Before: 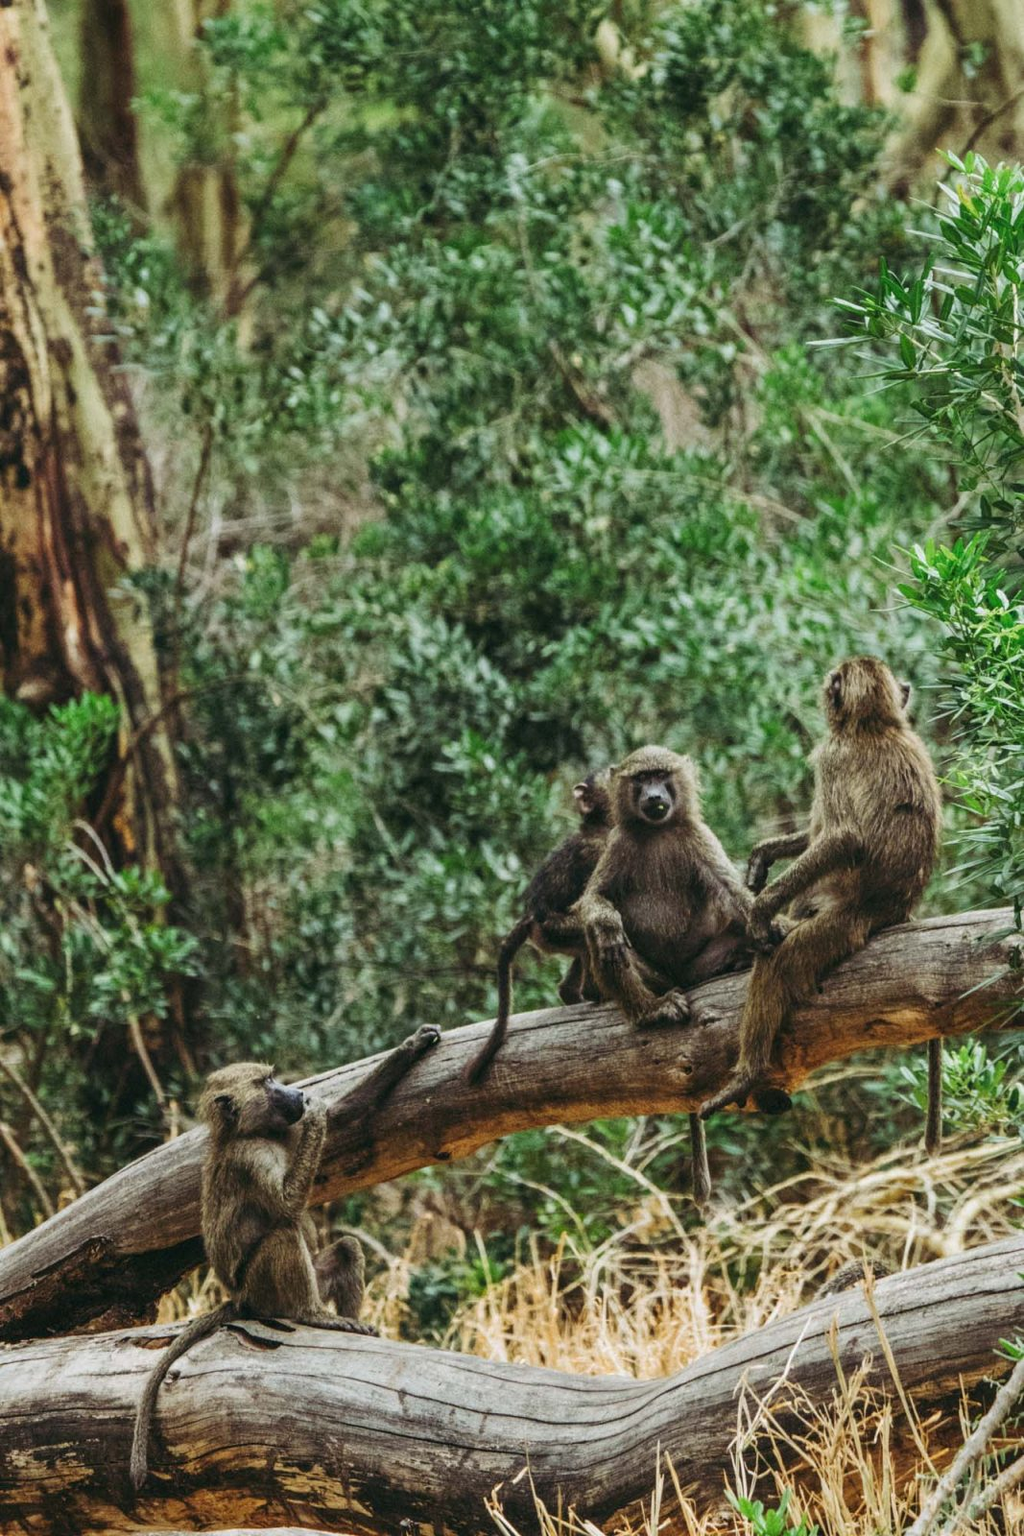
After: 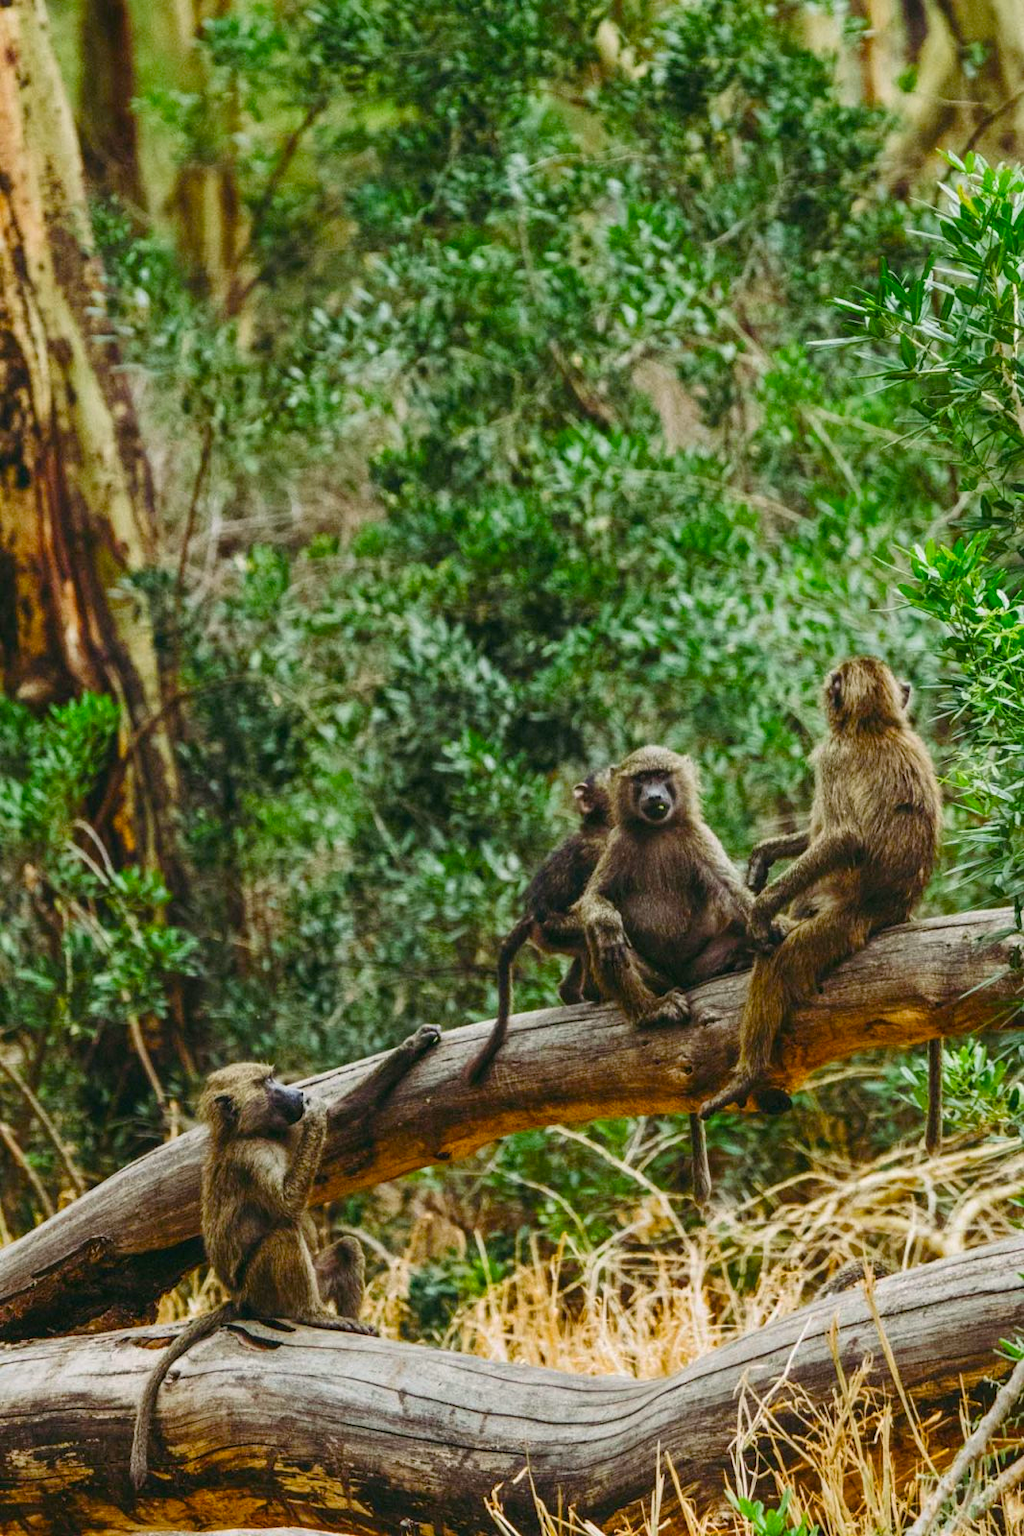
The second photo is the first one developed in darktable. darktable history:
color balance rgb: shadows lift › chroma 1.003%, shadows lift › hue 29.61°, highlights gain › chroma 0.586%, highlights gain › hue 55.06°, linear chroma grading › shadows 31.681%, linear chroma grading › global chroma -2.549%, linear chroma grading › mid-tones 3.921%, perceptual saturation grading › global saturation 30.38%
